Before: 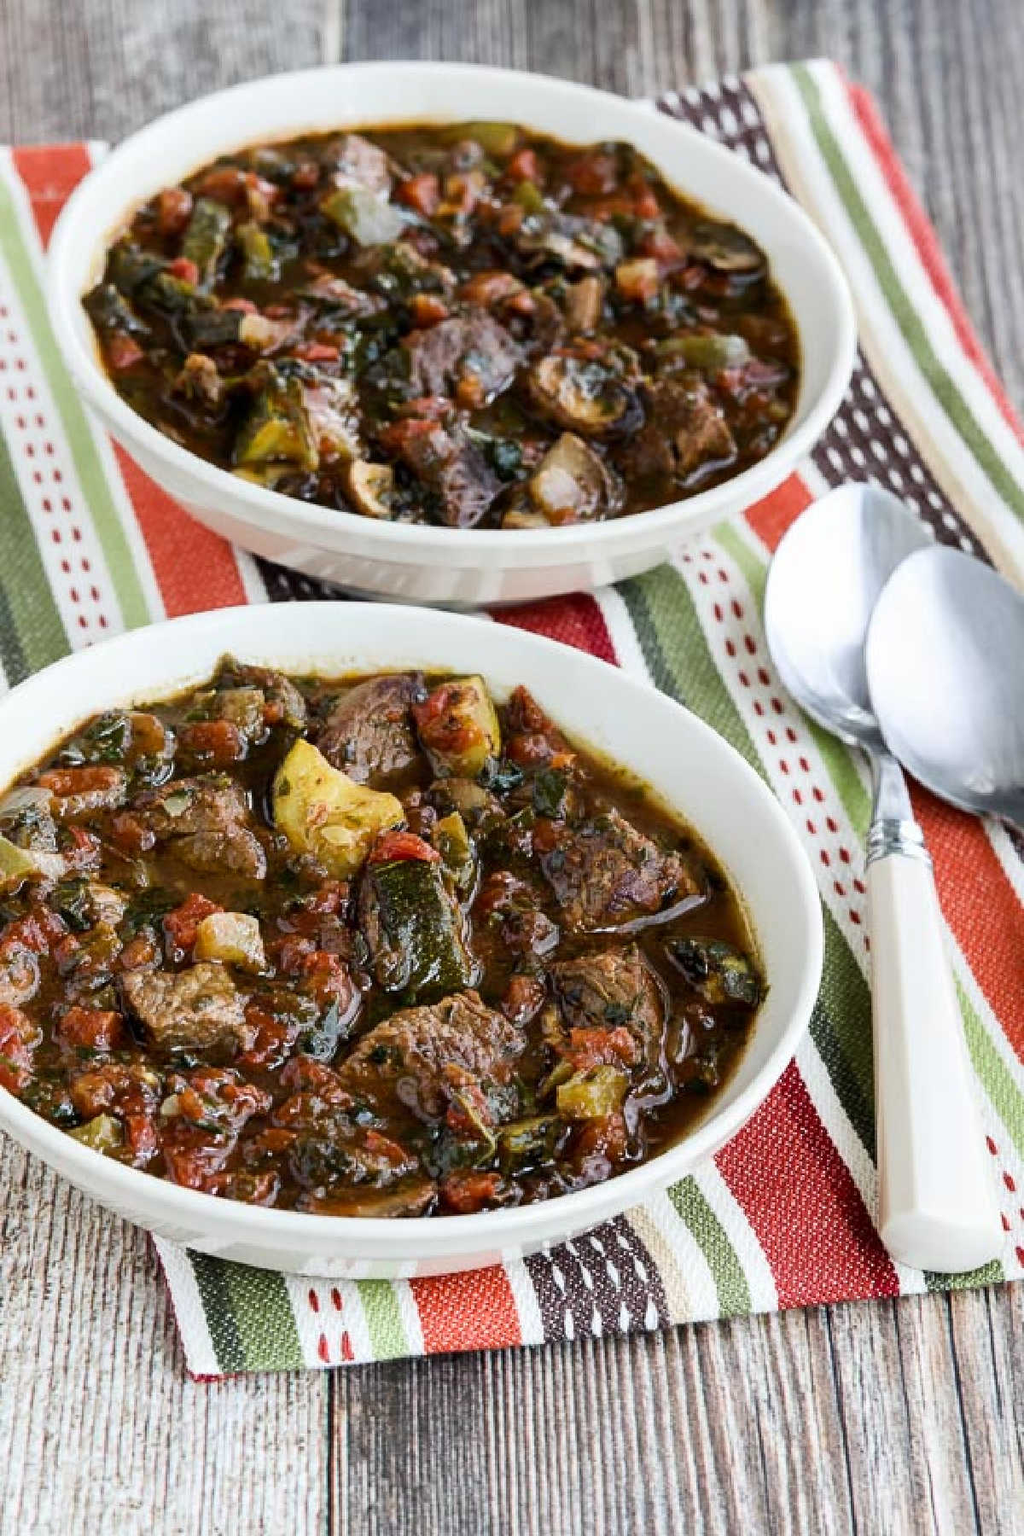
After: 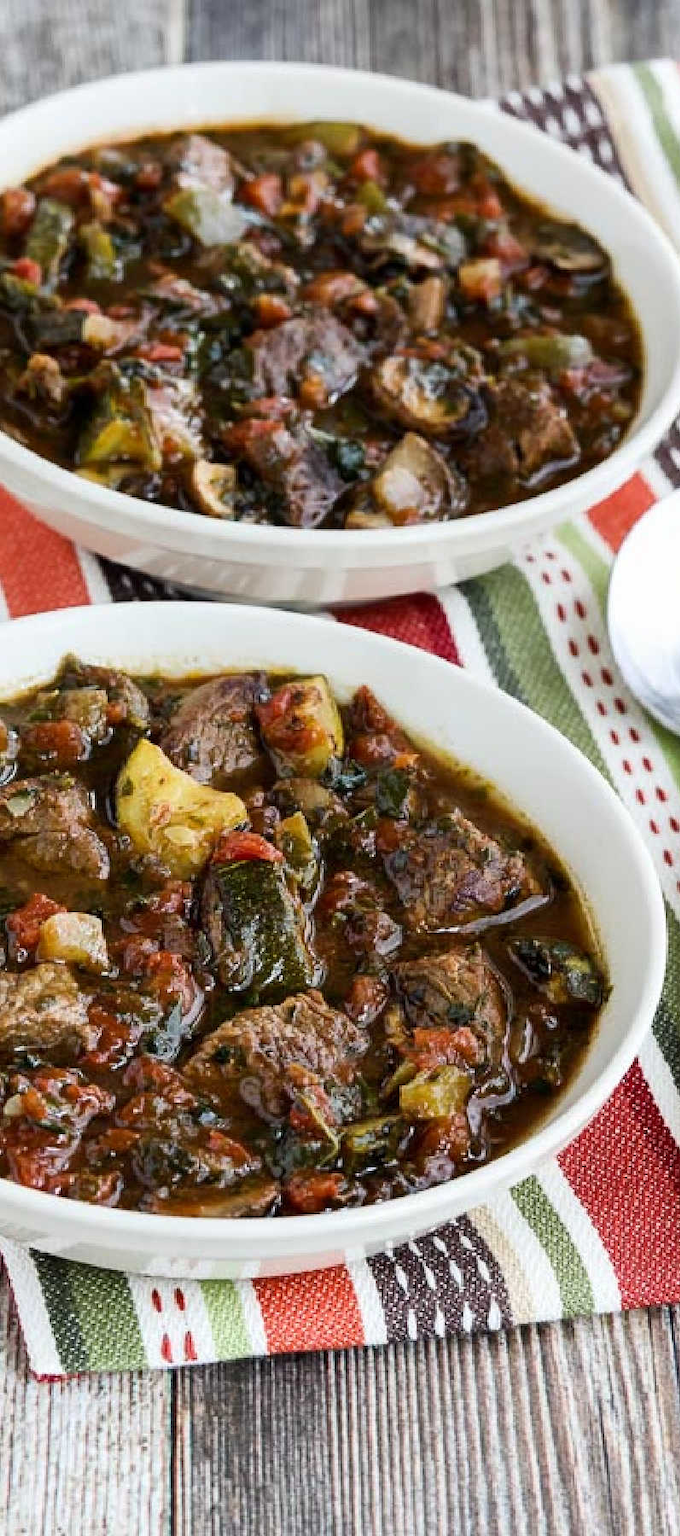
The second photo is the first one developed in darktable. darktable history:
crop and rotate: left 15.397%, right 18.057%
